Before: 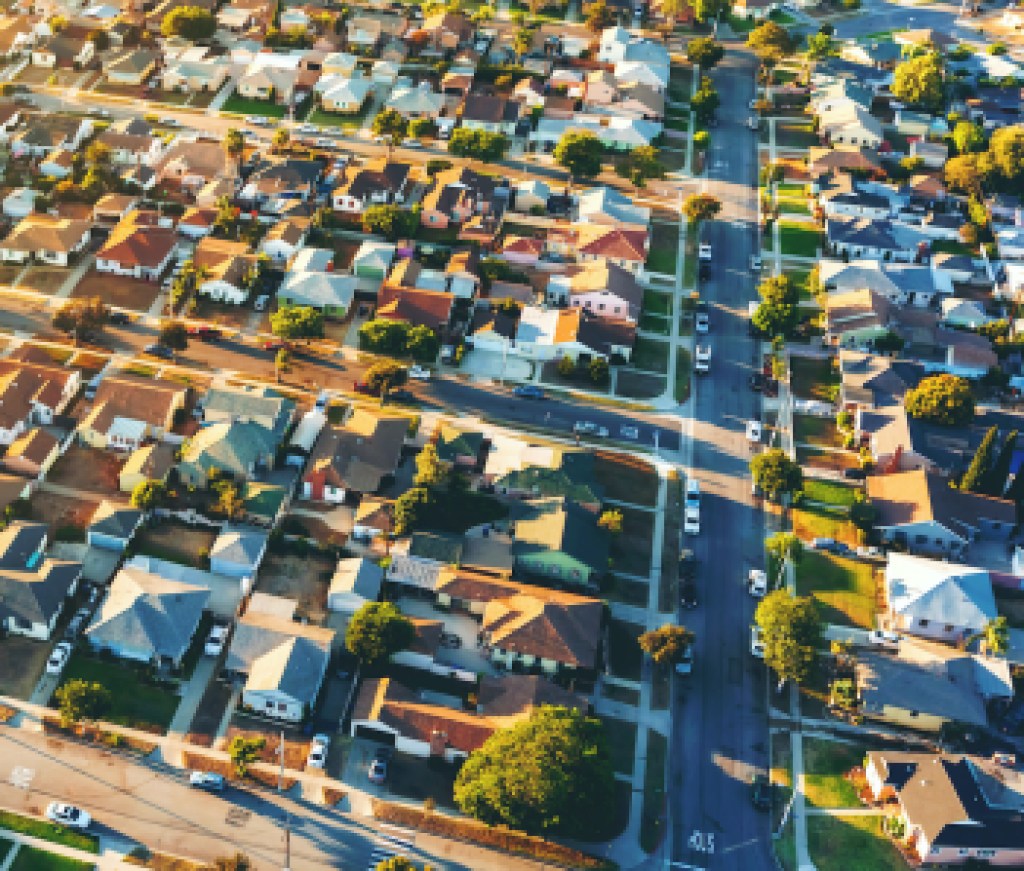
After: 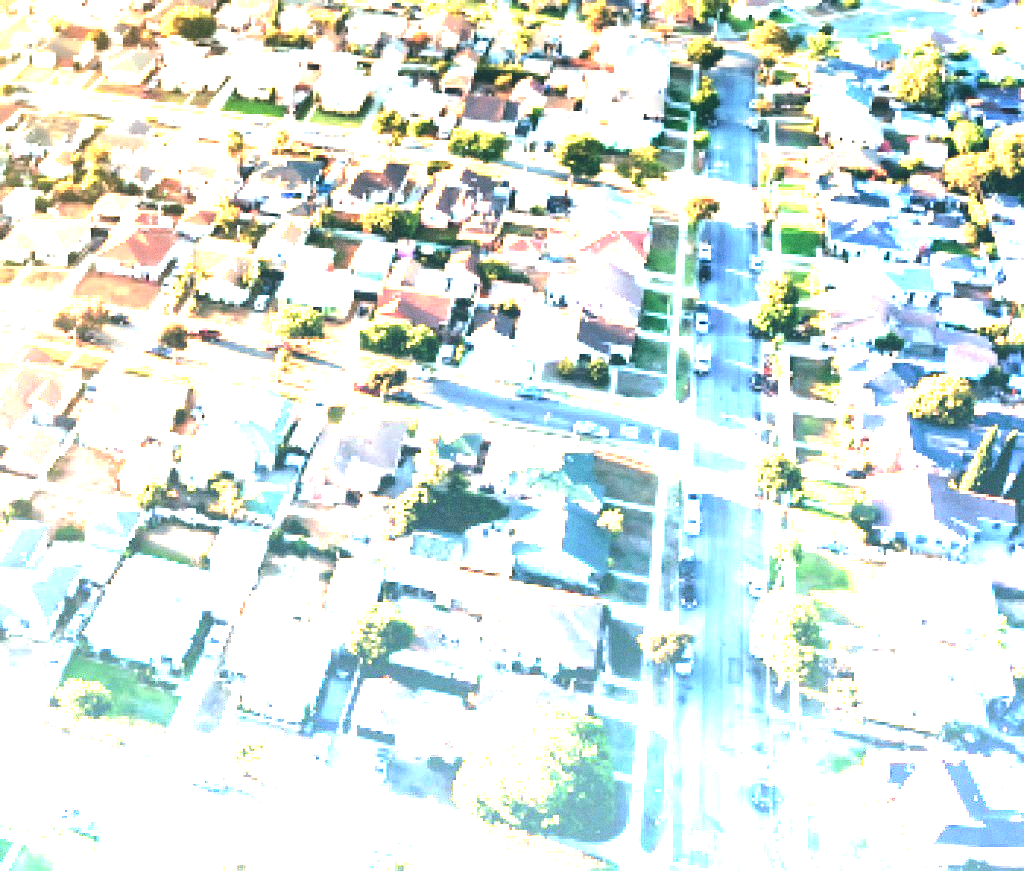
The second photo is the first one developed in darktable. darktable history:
color balance rgb: shadows lift › chroma 2%, shadows lift › hue 135.47°, highlights gain › chroma 2%, highlights gain › hue 291.01°, global offset › luminance 0.5%, perceptual saturation grading › global saturation -10.8%, perceptual saturation grading › highlights -26.83%, perceptual saturation grading › shadows 21.25%, perceptual brilliance grading › highlights 17.77%, perceptual brilliance grading › mid-tones 31.71%, perceptual brilliance grading › shadows -31.01%, global vibrance 24.91%
color balance: output saturation 110%
grain: strength 26%
graduated density: density -3.9 EV
exposure: black level correction 0, exposure 1.45 EV, compensate exposure bias true, compensate highlight preservation false
tone equalizer: -8 EV -0.417 EV, -7 EV -0.389 EV, -6 EV -0.333 EV, -5 EV -0.222 EV, -3 EV 0.222 EV, -2 EV 0.333 EV, -1 EV 0.389 EV, +0 EV 0.417 EV, edges refinement/feathering 500, mask exposure compensation -1.57 EV, preserve details no
